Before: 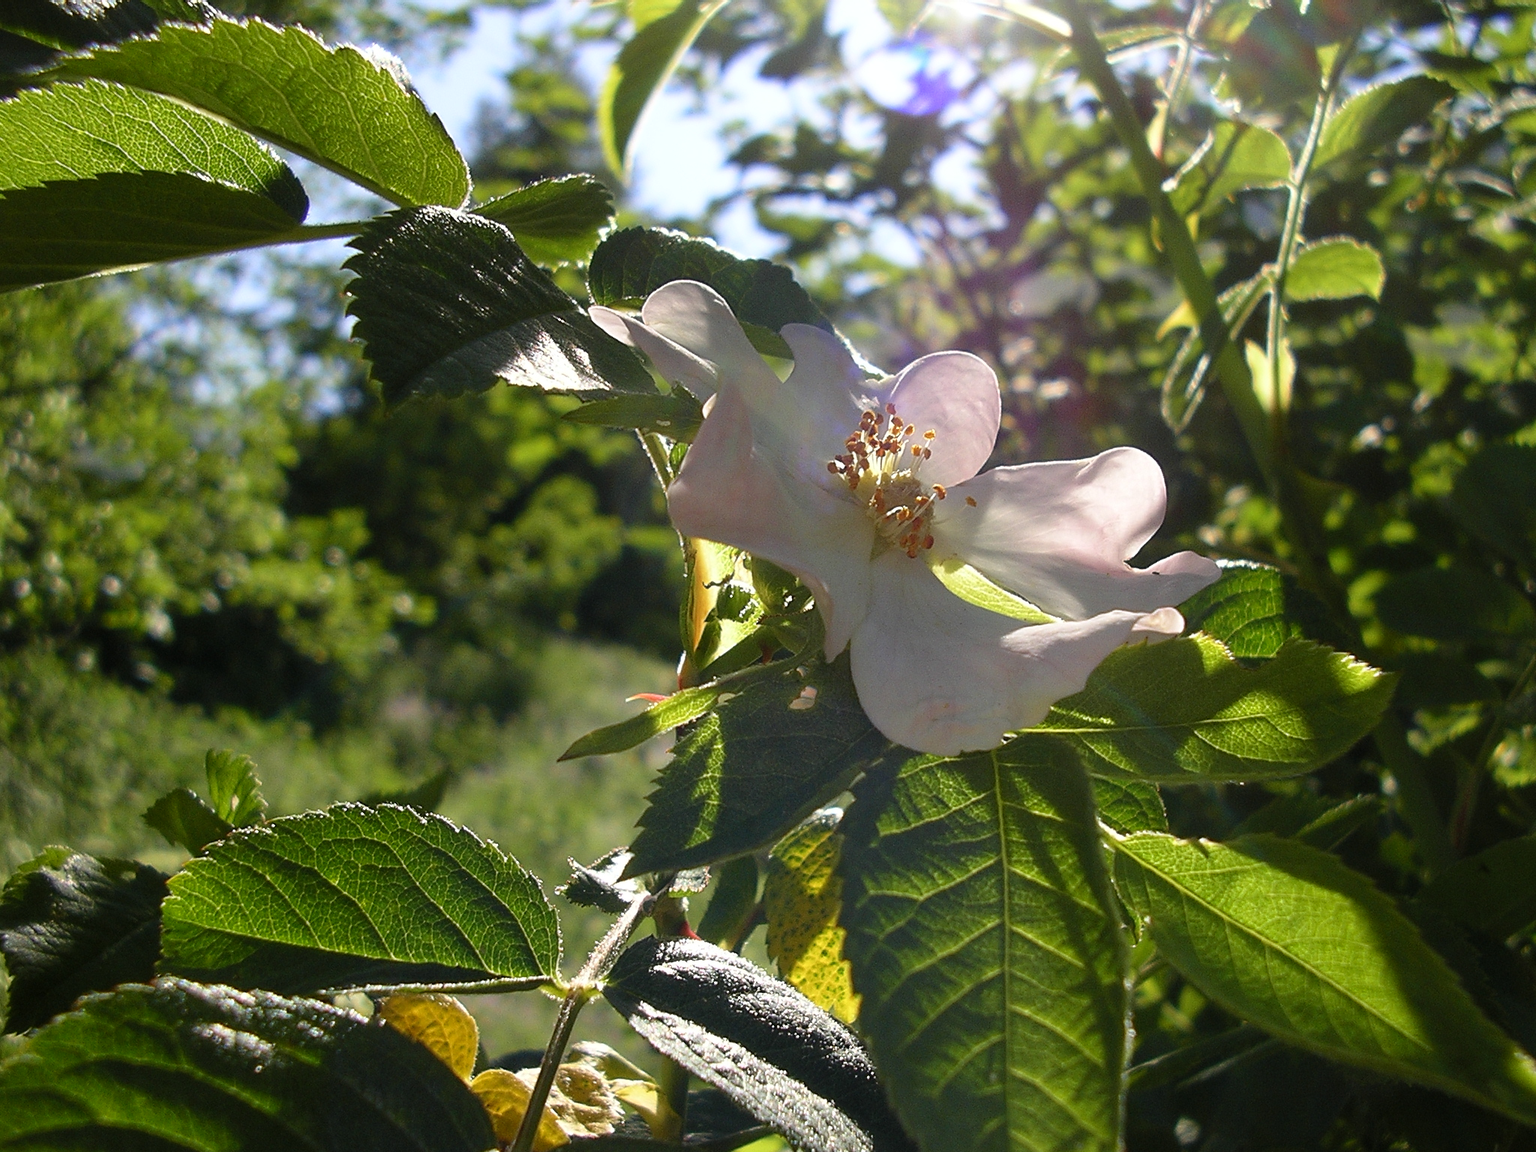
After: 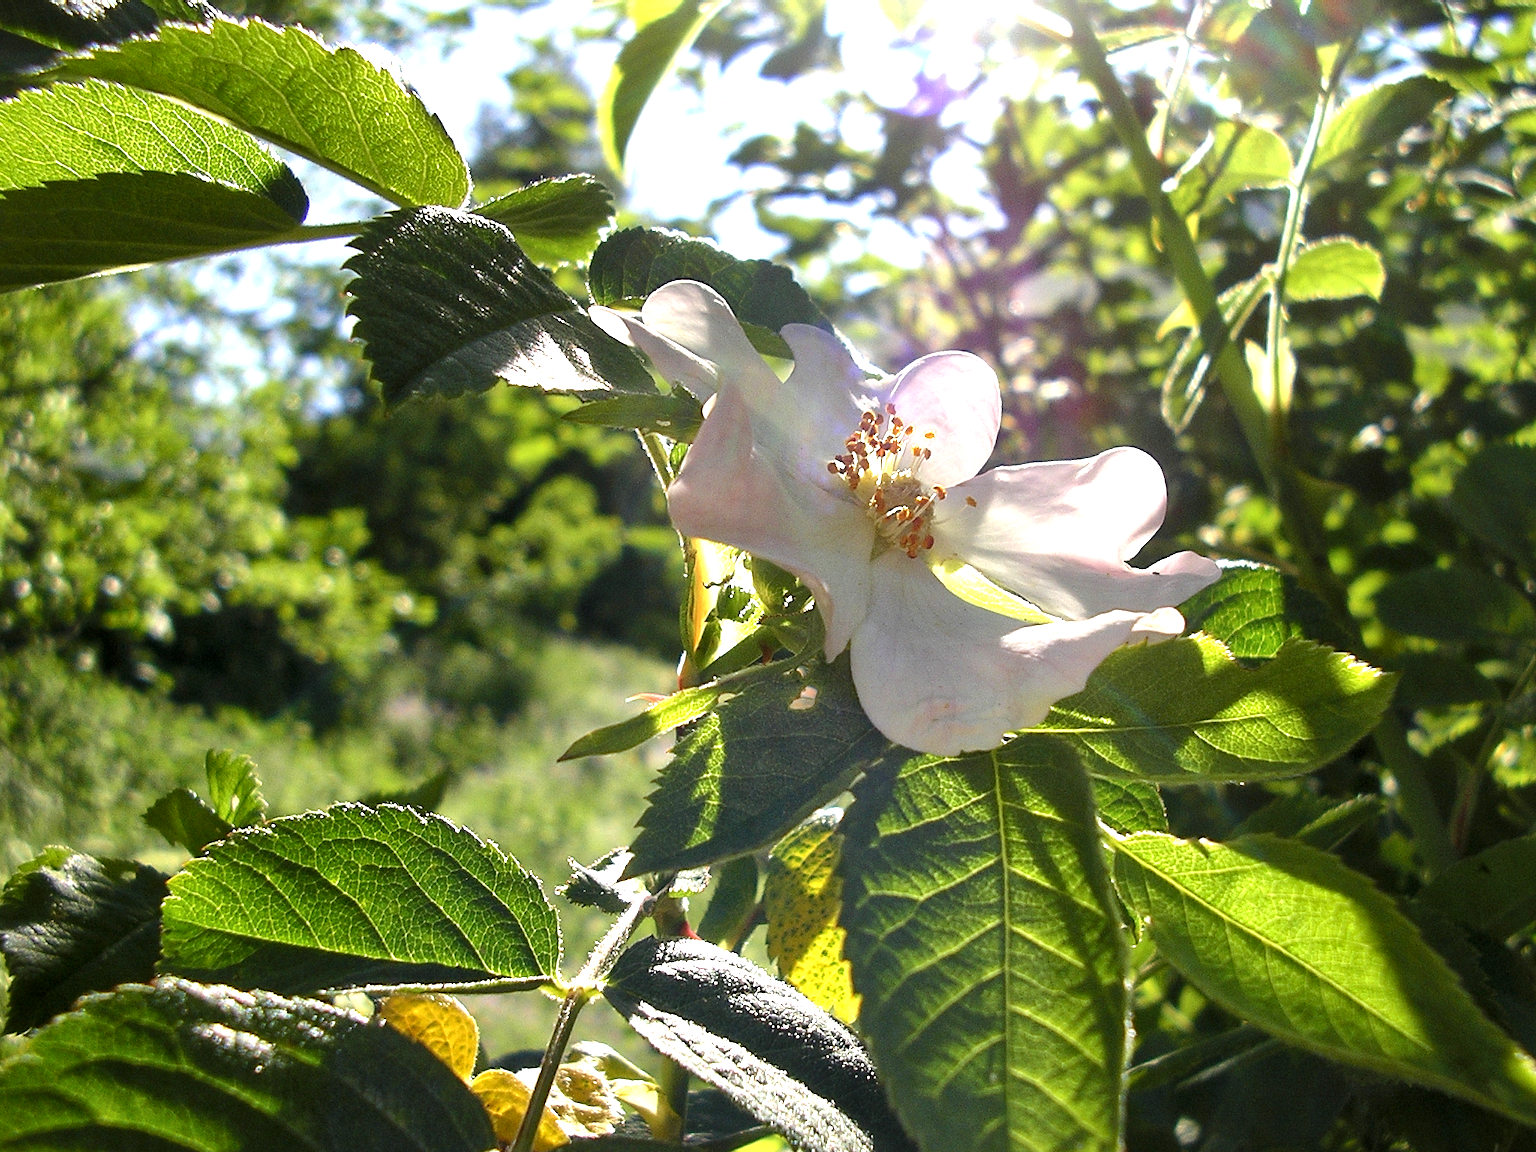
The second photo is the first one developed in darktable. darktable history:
local contrast: mode bilateral grid, contrast 20, coarseness 50, detail 132%, midtone range 0.2
exposure: black level correction 0.001, exposure 0.955 EV, compensate exposure bias true, compensate highlight preservation false
